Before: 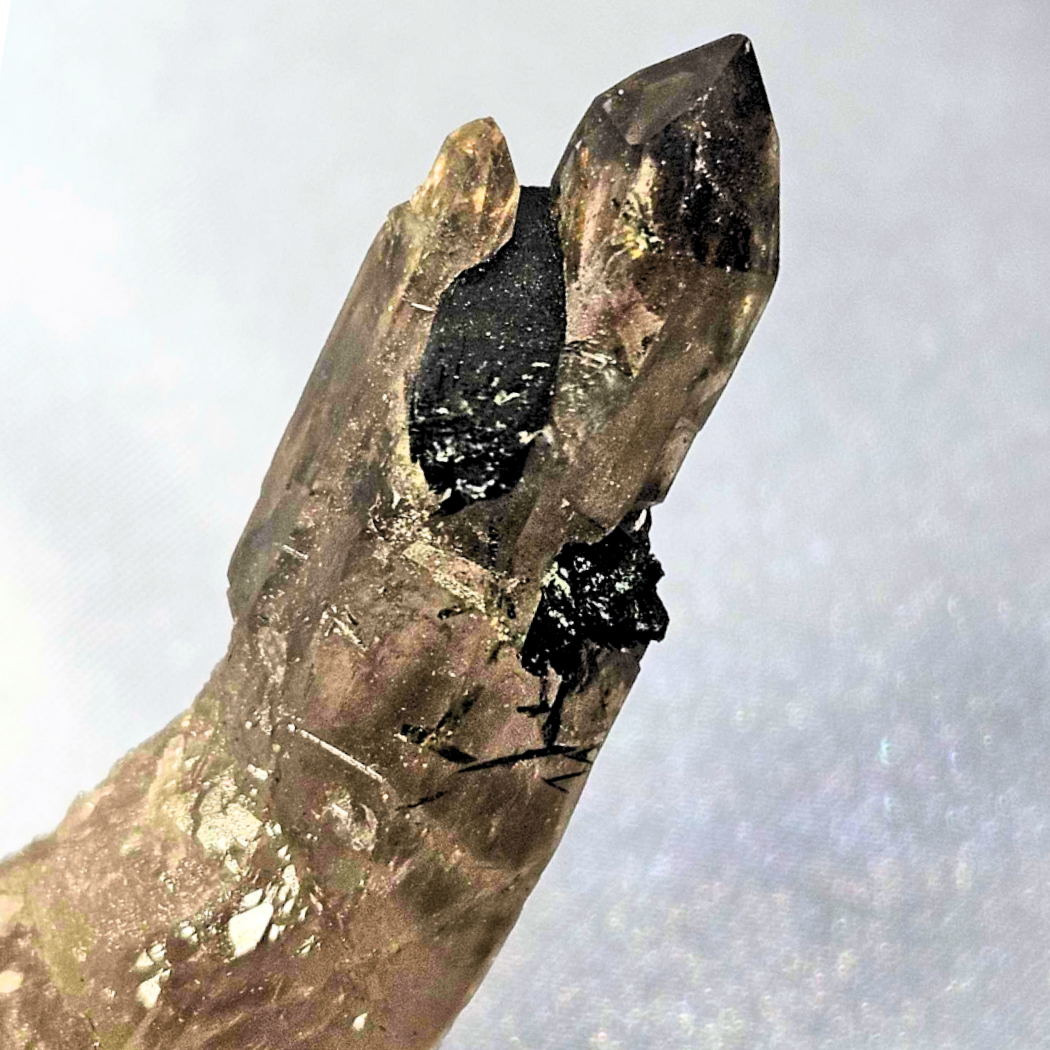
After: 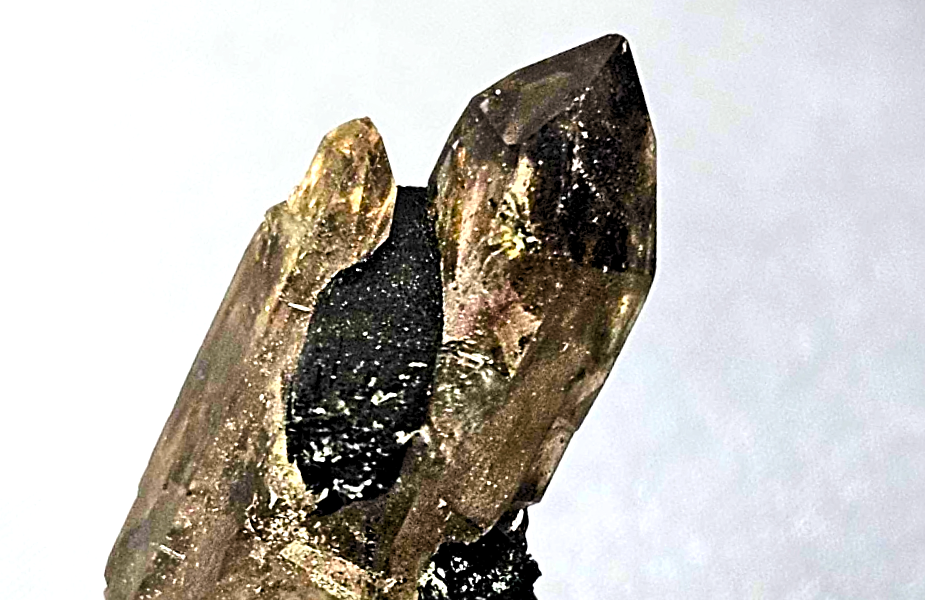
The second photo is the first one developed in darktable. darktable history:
exposure: exposure -0.116 EV, compensate exposure bias true, compensate highlight preservation false
sharpen: radius 3.119
color balance rgb: shadows lift › luminance -20%, power › hue 72.24°, highlights gain › luminance 15%, global offset › hue 171.6°, perceptual saturation grading › highlights -15%, perceptual saturation grading › shadows 25%, global vibrance 35%, contrast 10%
crop and rotate: left 11.812%, bottom 42.776%
